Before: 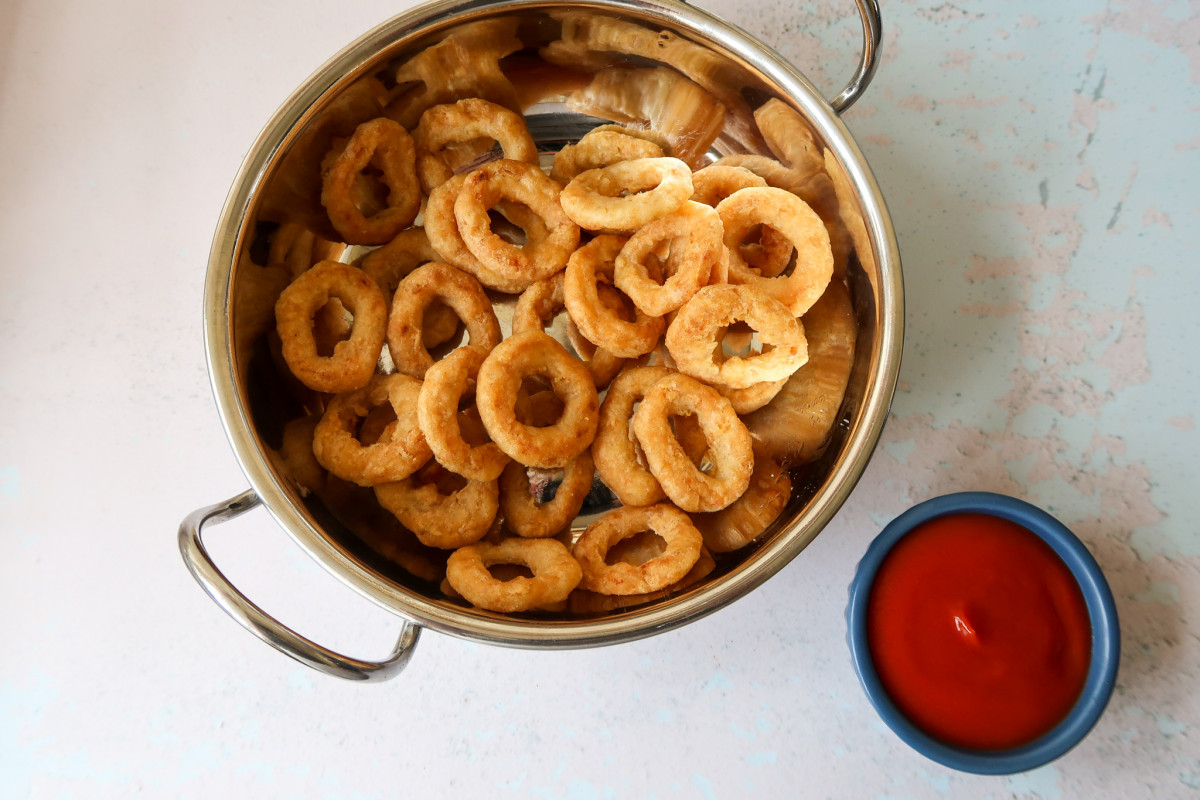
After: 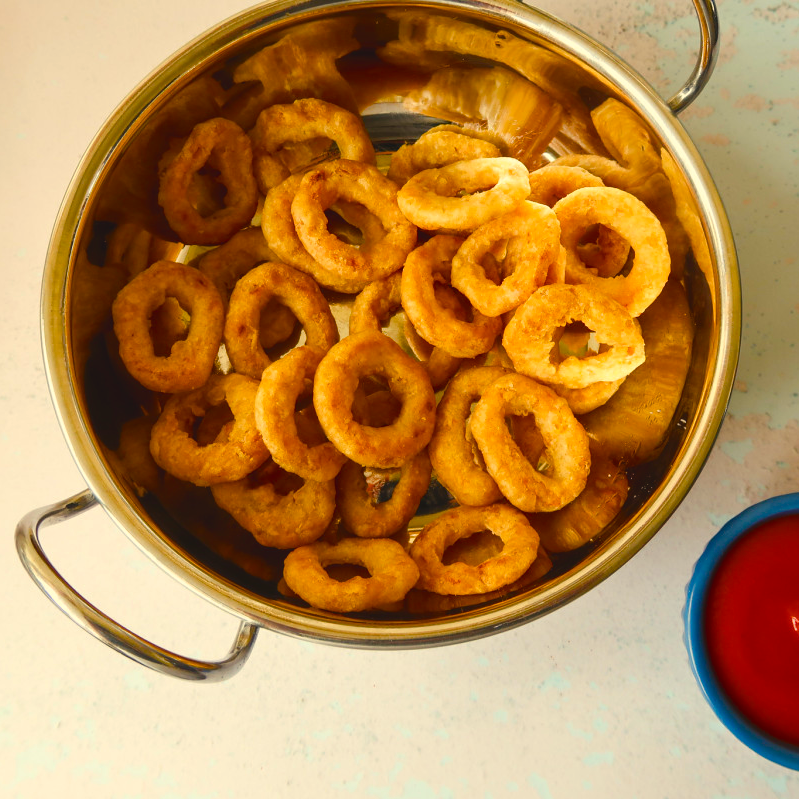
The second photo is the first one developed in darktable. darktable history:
crop and rotate: left 13.659%, right 19.72%
color balance rgb: highlights gain › chroma 7.87%, highlights gain › hue 82.04°, global offset › luminance 0.745%, linear chroma grading › global chroma 18.318%, perceptual saturation grading › global saturation 26.832%, perceptual saturation grading › highlights -28.083%, perceptual saturation grading › mid-tones 15.793%, perceptual saturation grading › shadows 33.772%, global vibrance 20%
